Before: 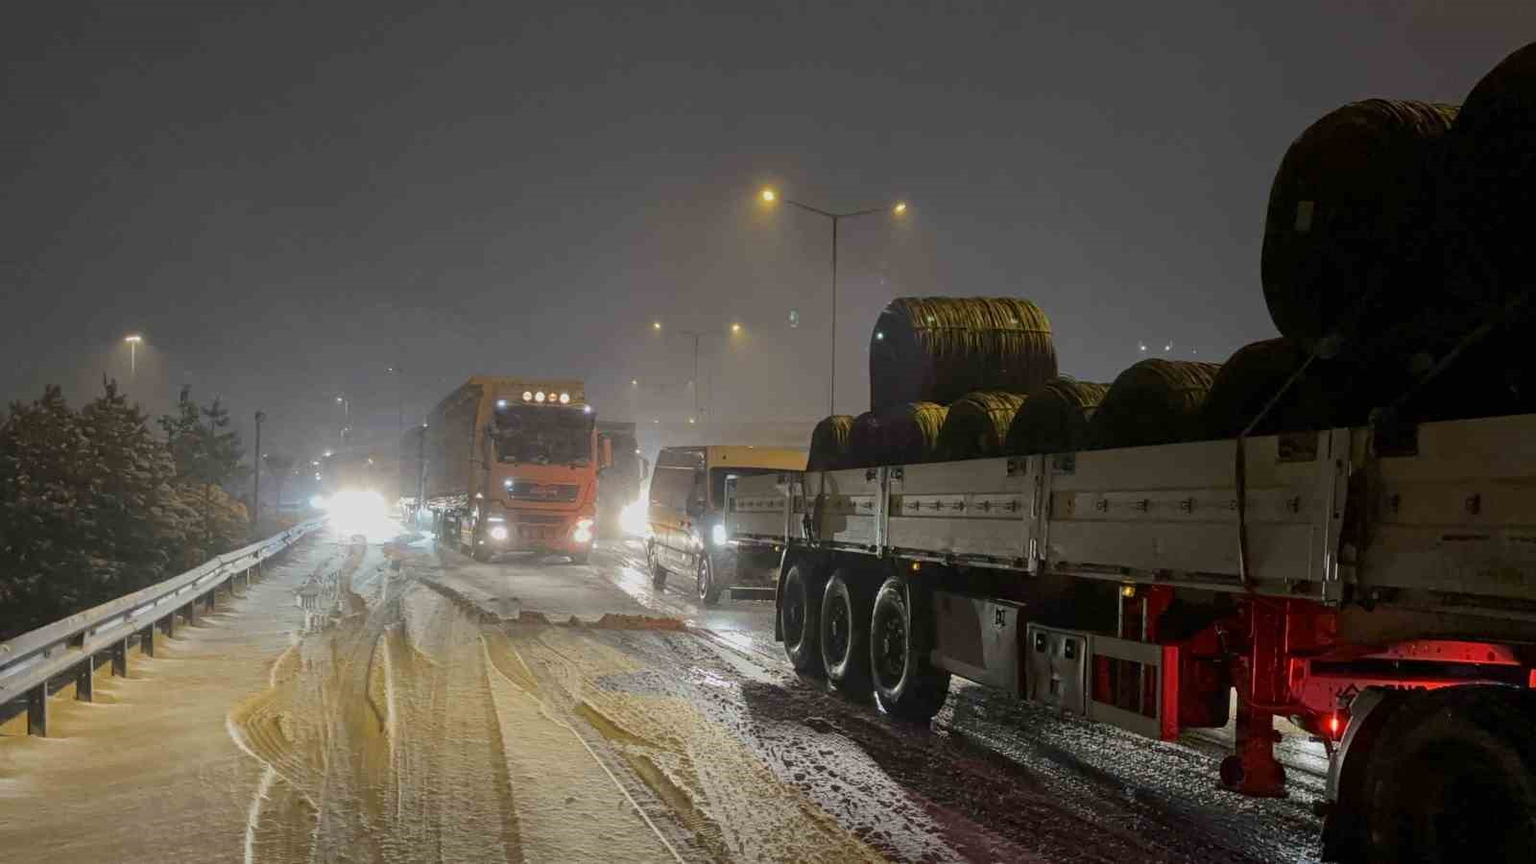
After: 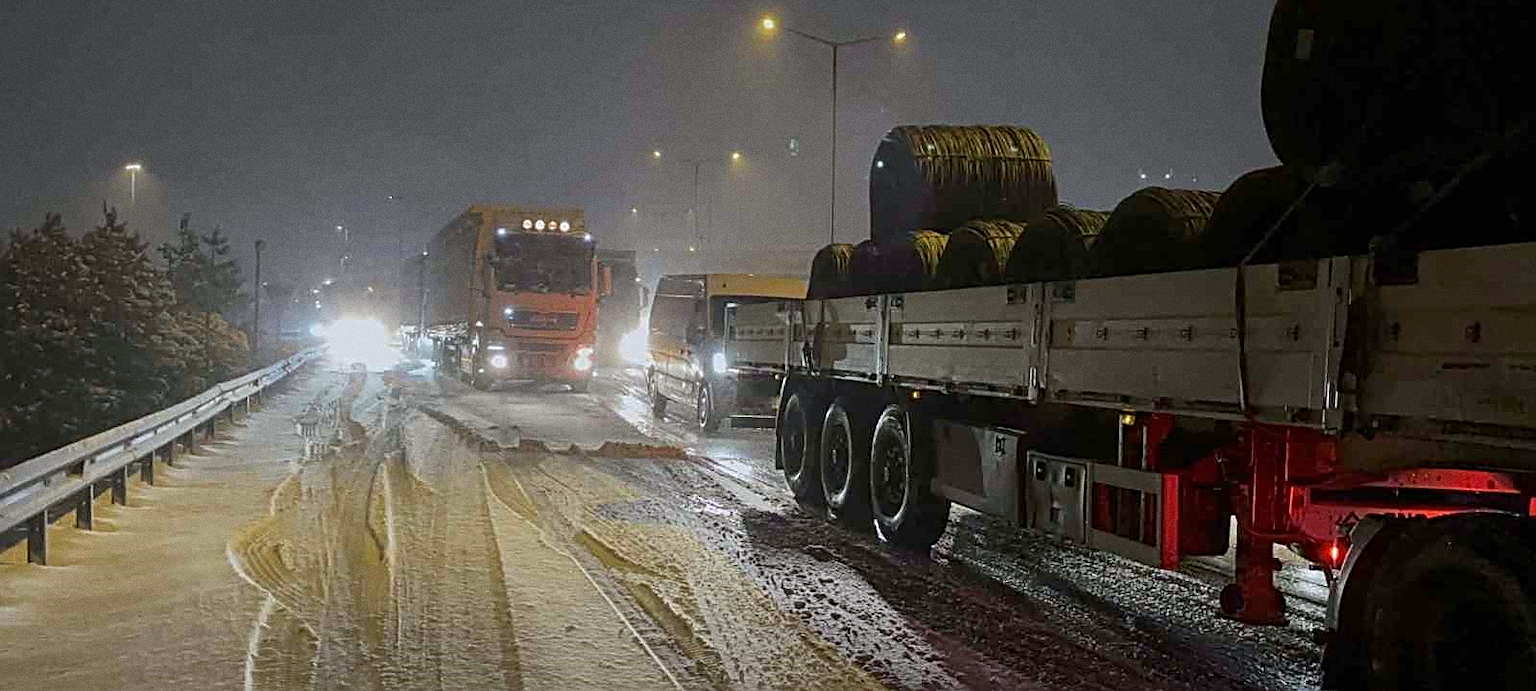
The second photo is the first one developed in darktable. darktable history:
white balance: red 0.974, blue 1.044
crop and rotate: top 19.998%
sharpen: radius 2.531, amount 0.628
grain: on, module defaults
